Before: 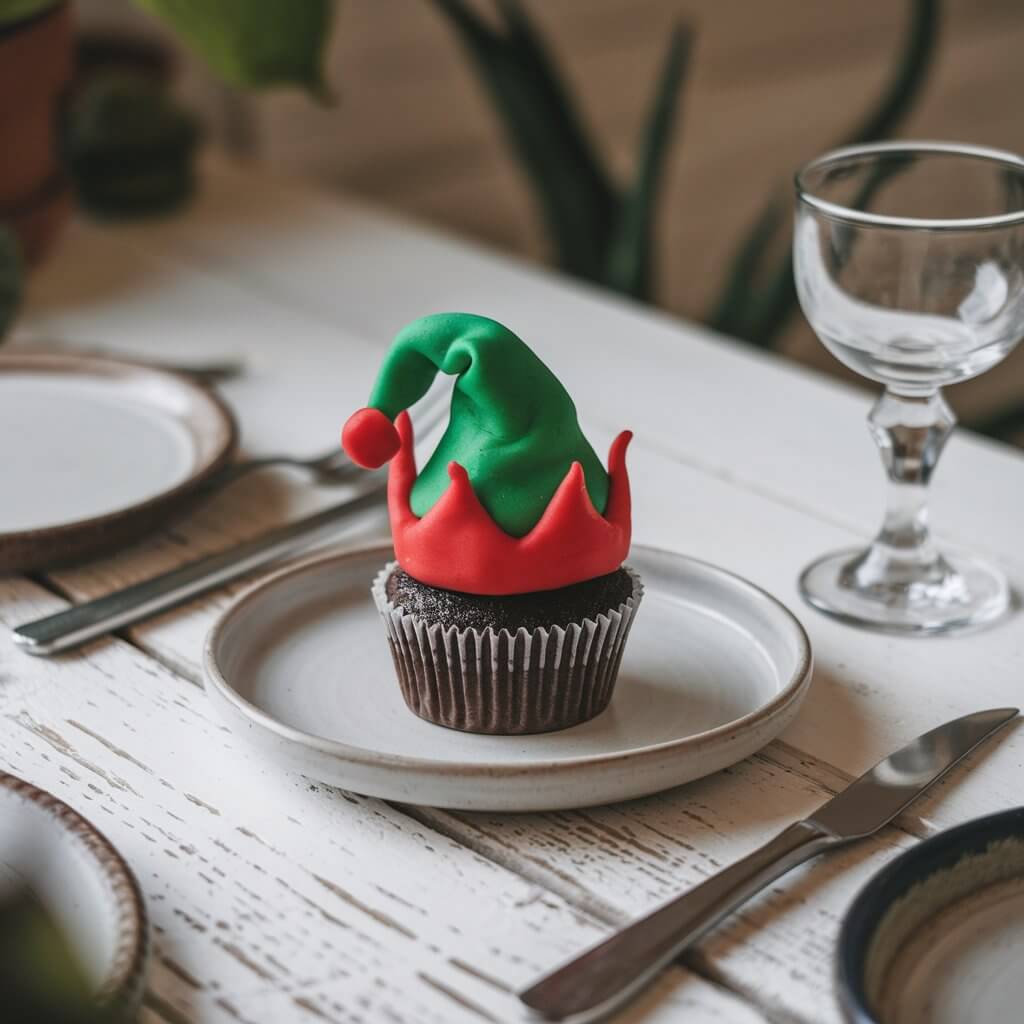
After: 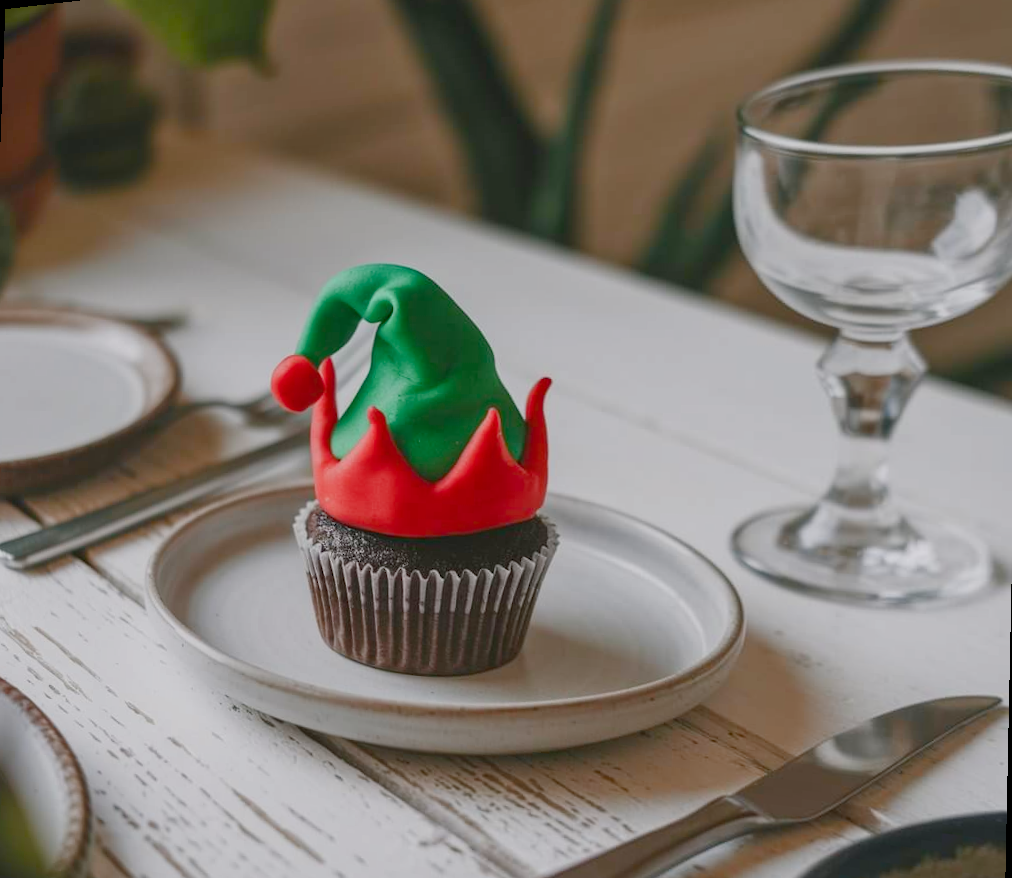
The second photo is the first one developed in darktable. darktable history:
color balance rgb: shadows lift › chroma 1%, shadows lift › hue 113°, highlights gain › chroma 0.2%, highlights gain › hue 333°, perceptual saturation grading › global saturation 20%, perceptual saturation grading › highlights -50%, perceptual saturation grading › shadows 25%, contrast -20%
rotate and perspective: rotation 1.69°, lens shift (vertical) -0.023, lens shift (horizontal) -0.291, crop left 0.025, crop right 0.988, crop top 0.092, crop bottom 0.842
